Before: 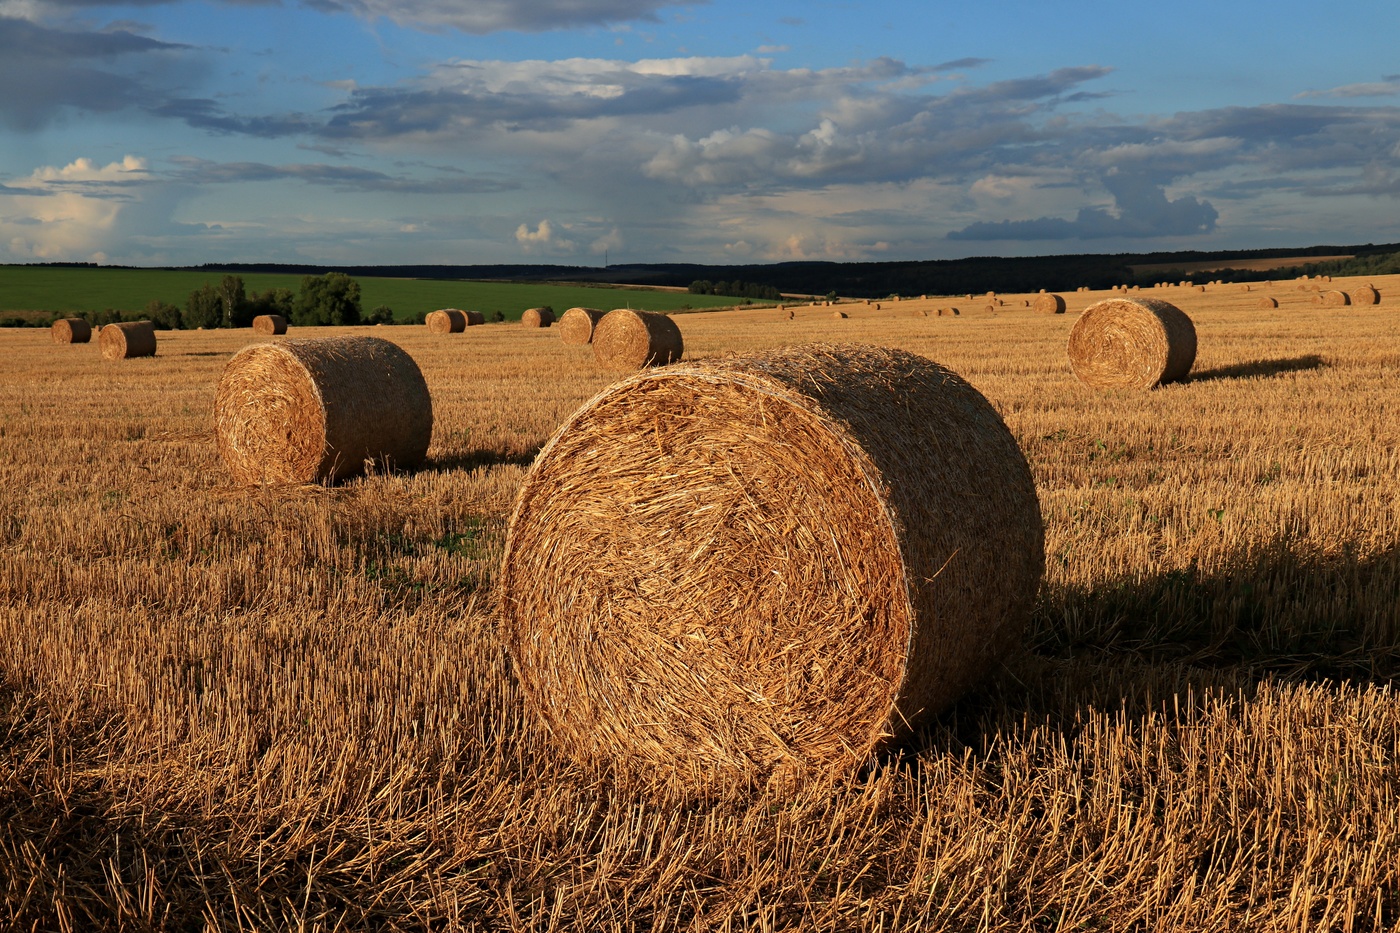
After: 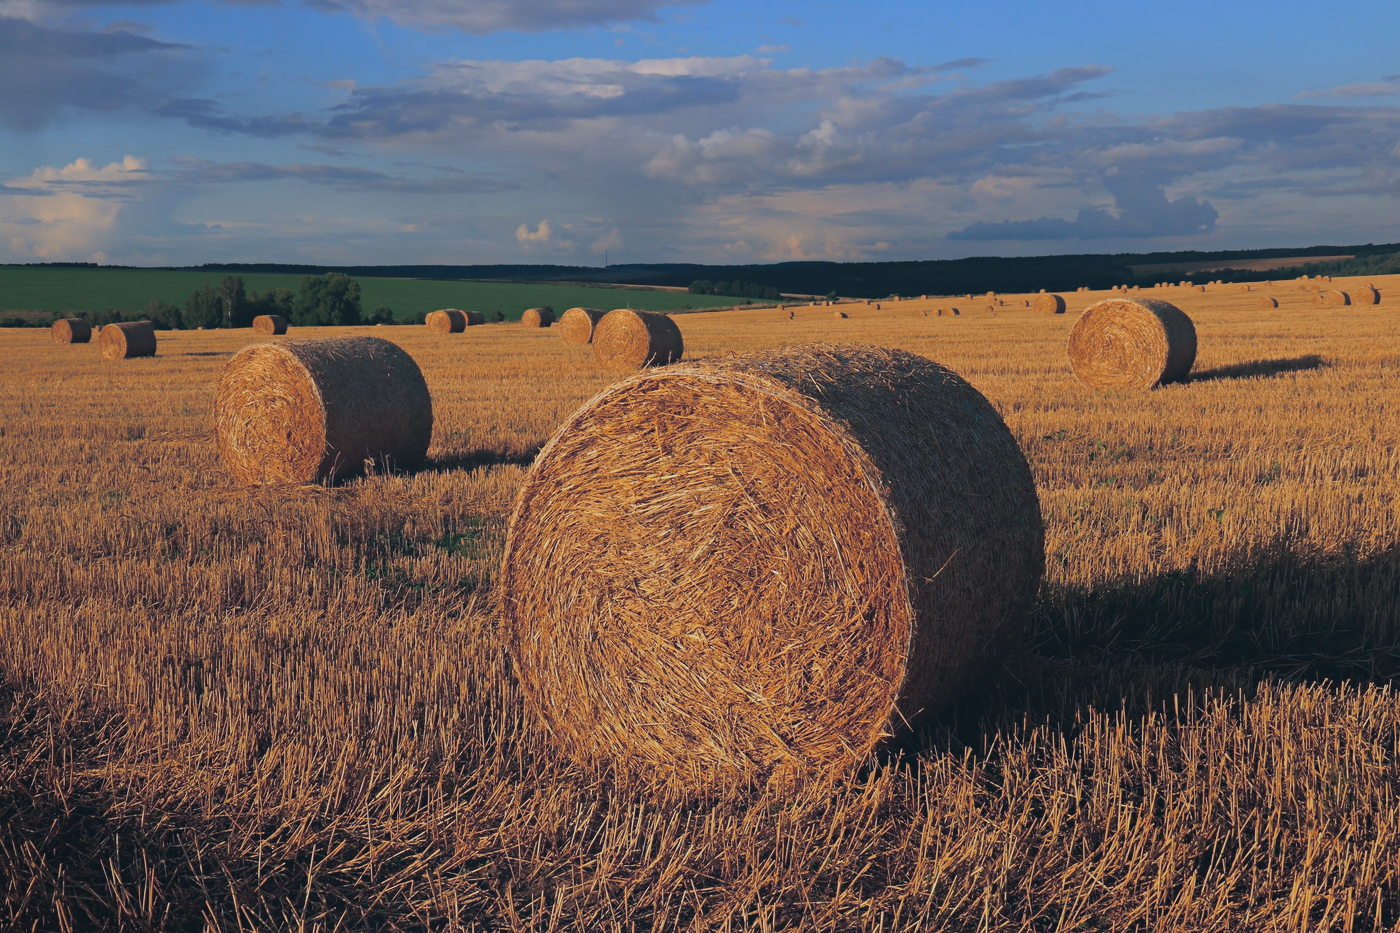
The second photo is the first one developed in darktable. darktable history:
split-toning: shadows › hue 216°, shadows › saturation 1, highlights › hue 57.6°, balance -33.4
white balance: red 1.004, blue 1.096
local contrast: detail 70%
